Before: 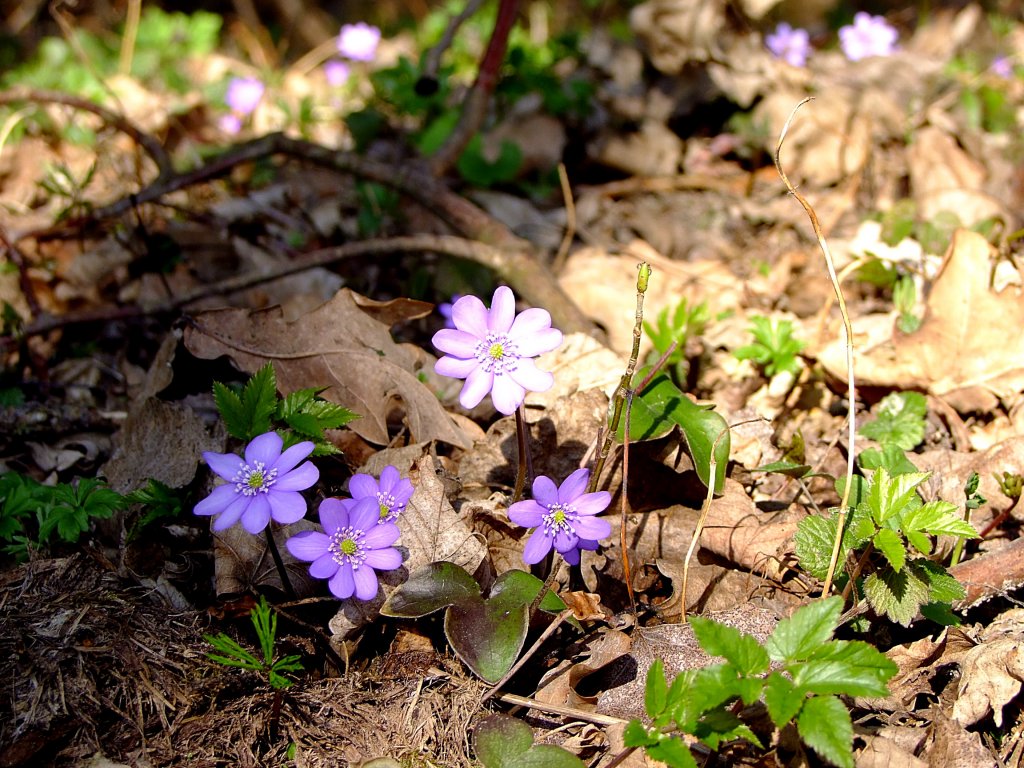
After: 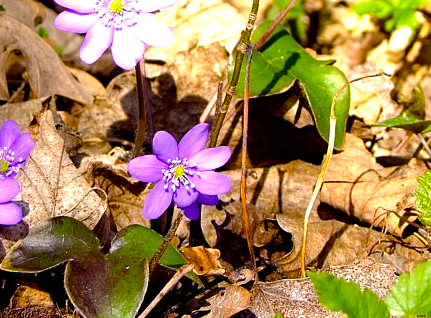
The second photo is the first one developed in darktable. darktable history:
color balance rgb: perceptual saturation grading › global saturation 41.215%, perceptual brilliance grading › highlights 10.261%, perceptual brilliance grading › mid-tones 4.965%
crop: left 37.133%, top 44.999%, right 20.685%, bottom 13.471%
haze removal: compatibility mode true, adaptive false
